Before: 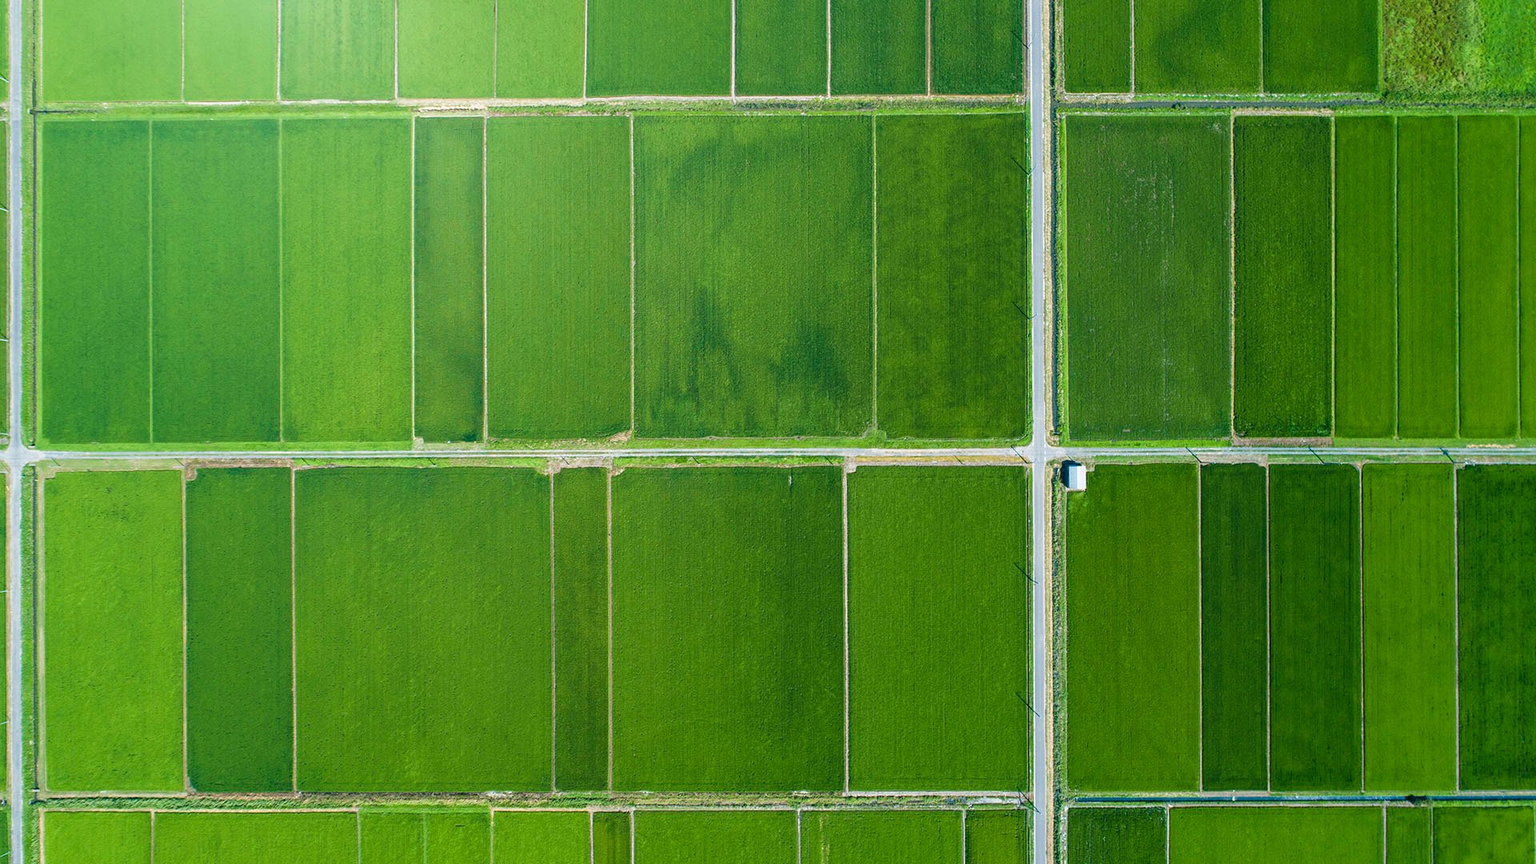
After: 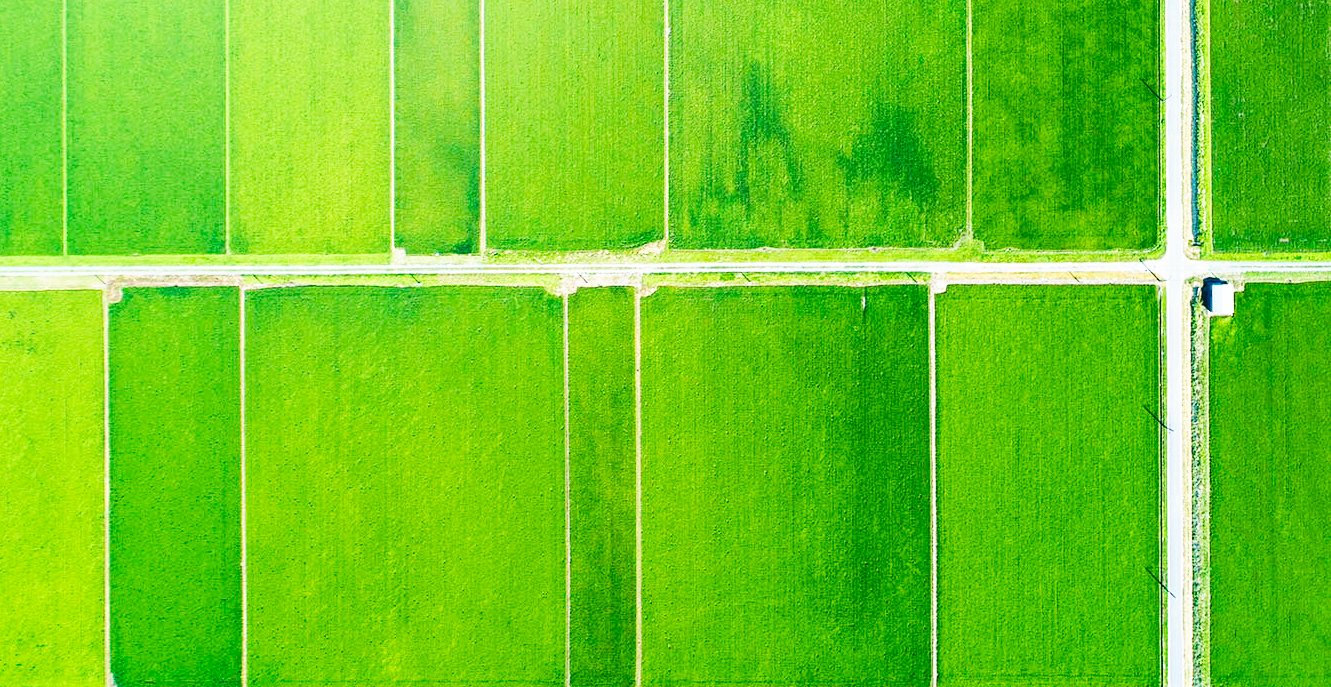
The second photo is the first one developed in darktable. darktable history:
crop: left 6.488%, top 27.668%, right 24.183%, bottom 8.656%
base curve: curves: ch0 [(0, 0) (0.007, 0.004) (0.027, 0.03) (0.046, 0.07) (0.207, 0.54) (0.442, 0.872) (0.673, 0.972) (1, 1)], preserve colors none
